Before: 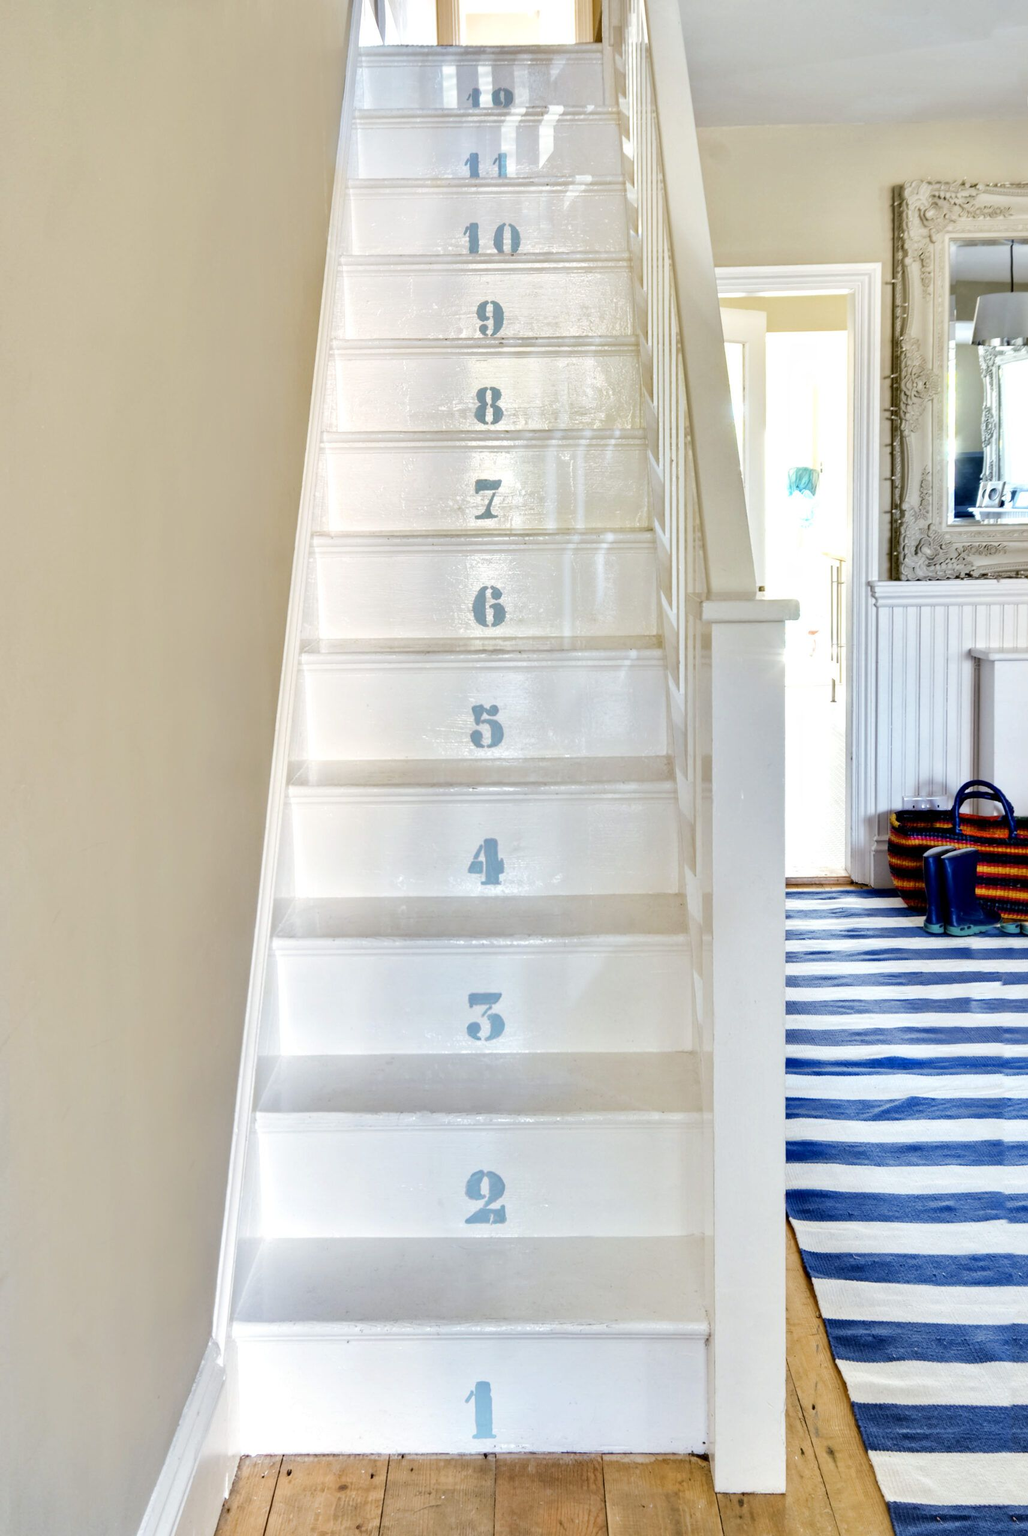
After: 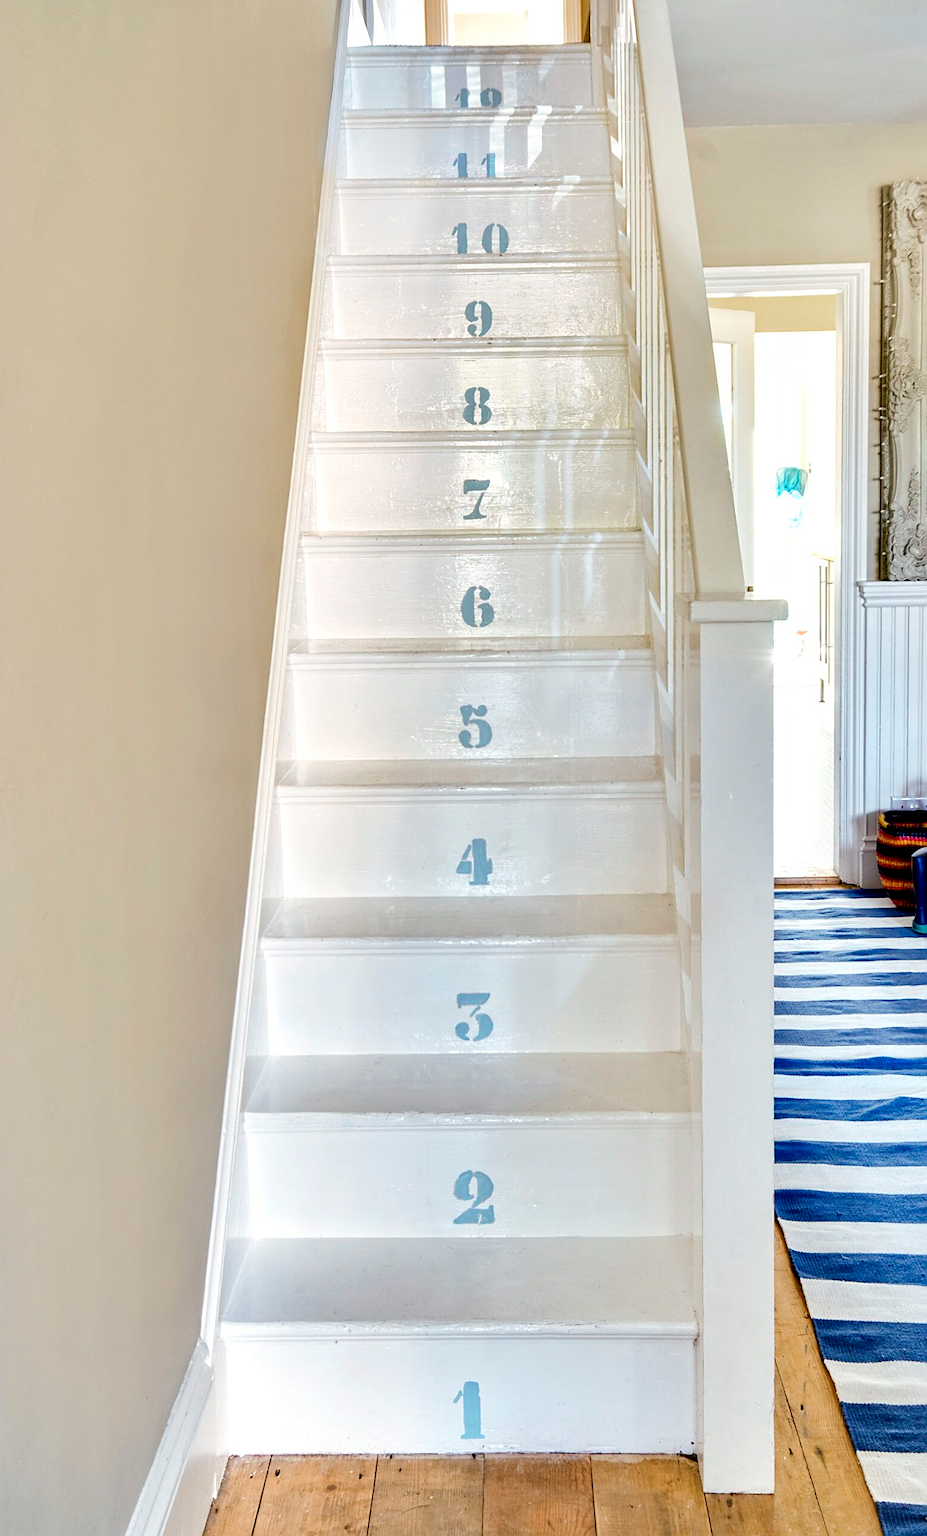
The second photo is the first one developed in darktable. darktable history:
sharpen: on, module defaults
crop and rotate: left 1.186%, right 8.616%
